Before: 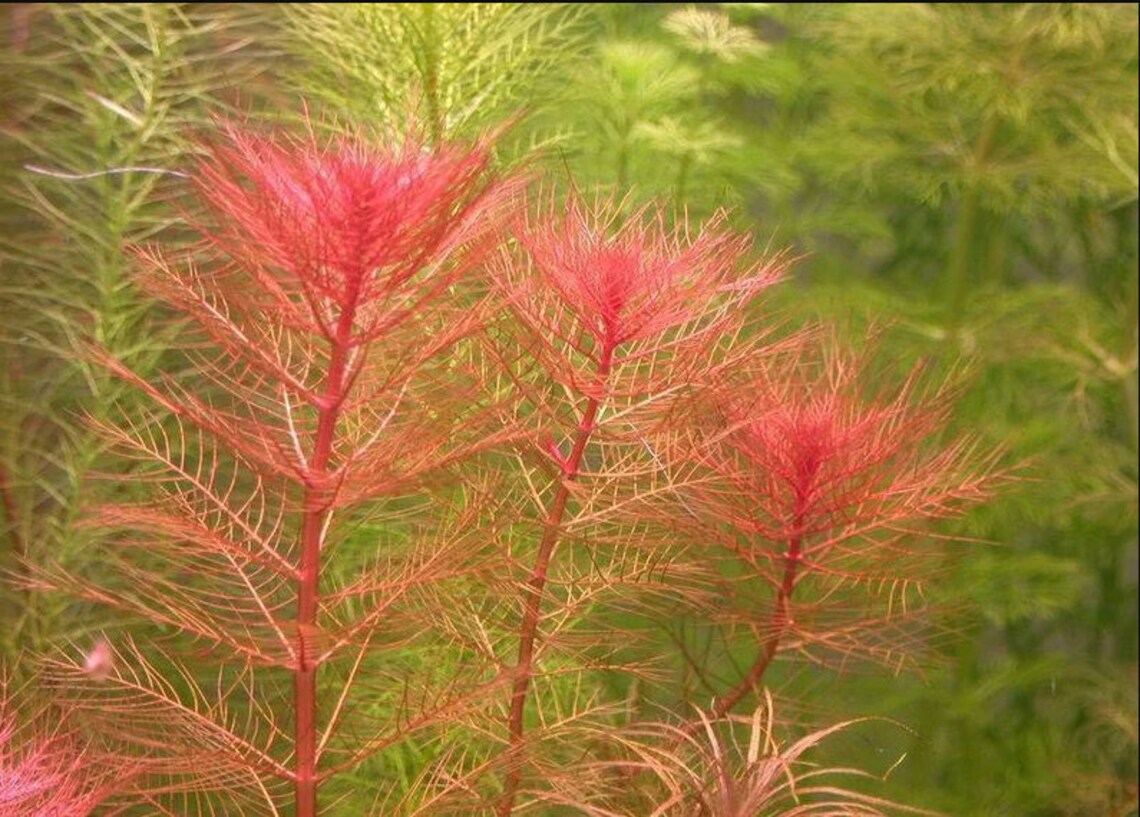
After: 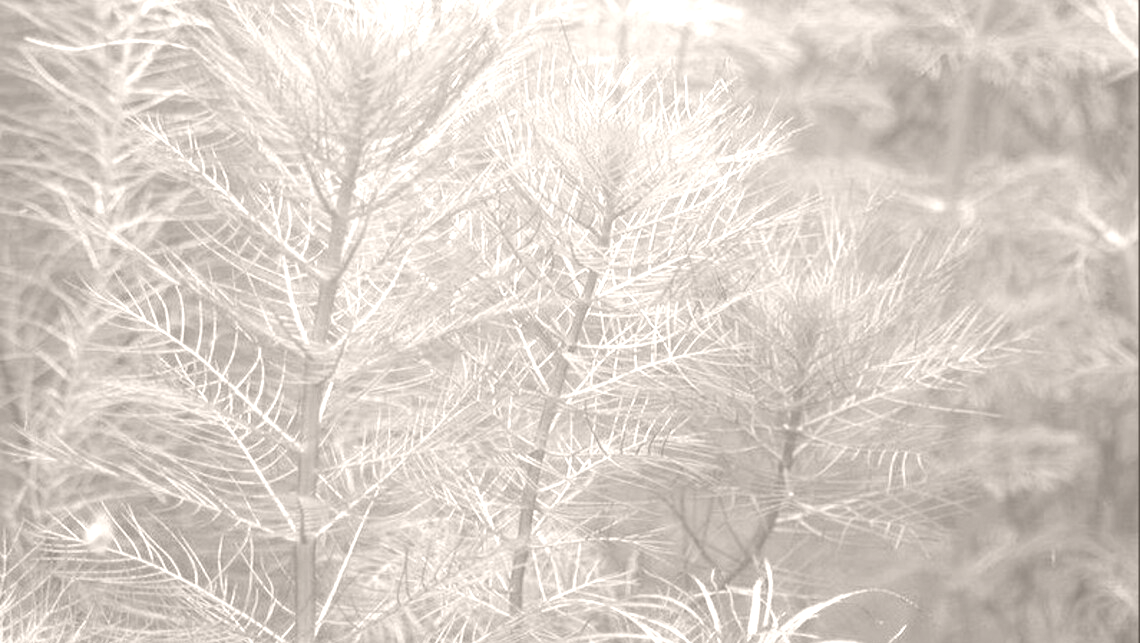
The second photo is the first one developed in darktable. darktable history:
color correction: highlights a* 9.03, highlights b* 8.71, shadows a* 40, shadows b* 40, saturation 0.8
crop and rotate: top 15.774%, bottom 5.506%
colorize: hue 34.49°, saturation 35.33%, source mix 100%, lightness 55%, version 1
